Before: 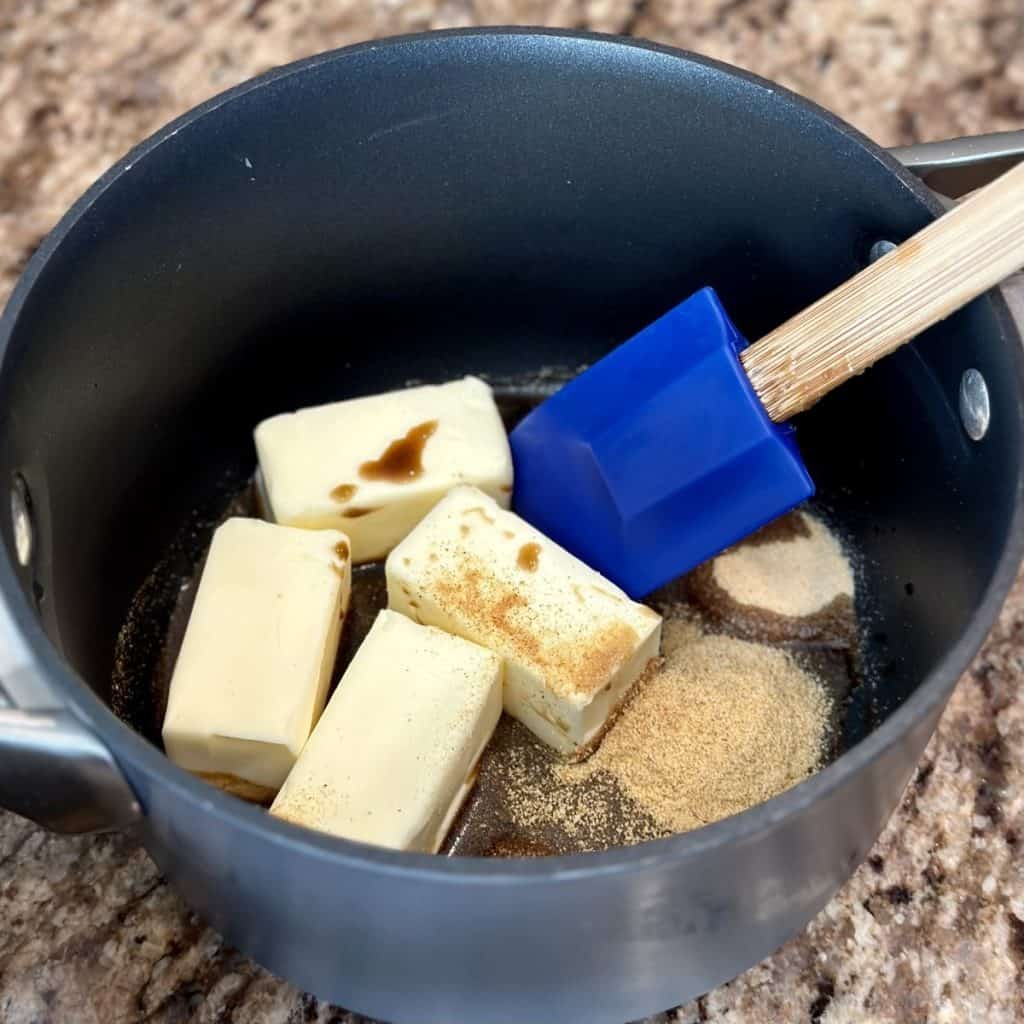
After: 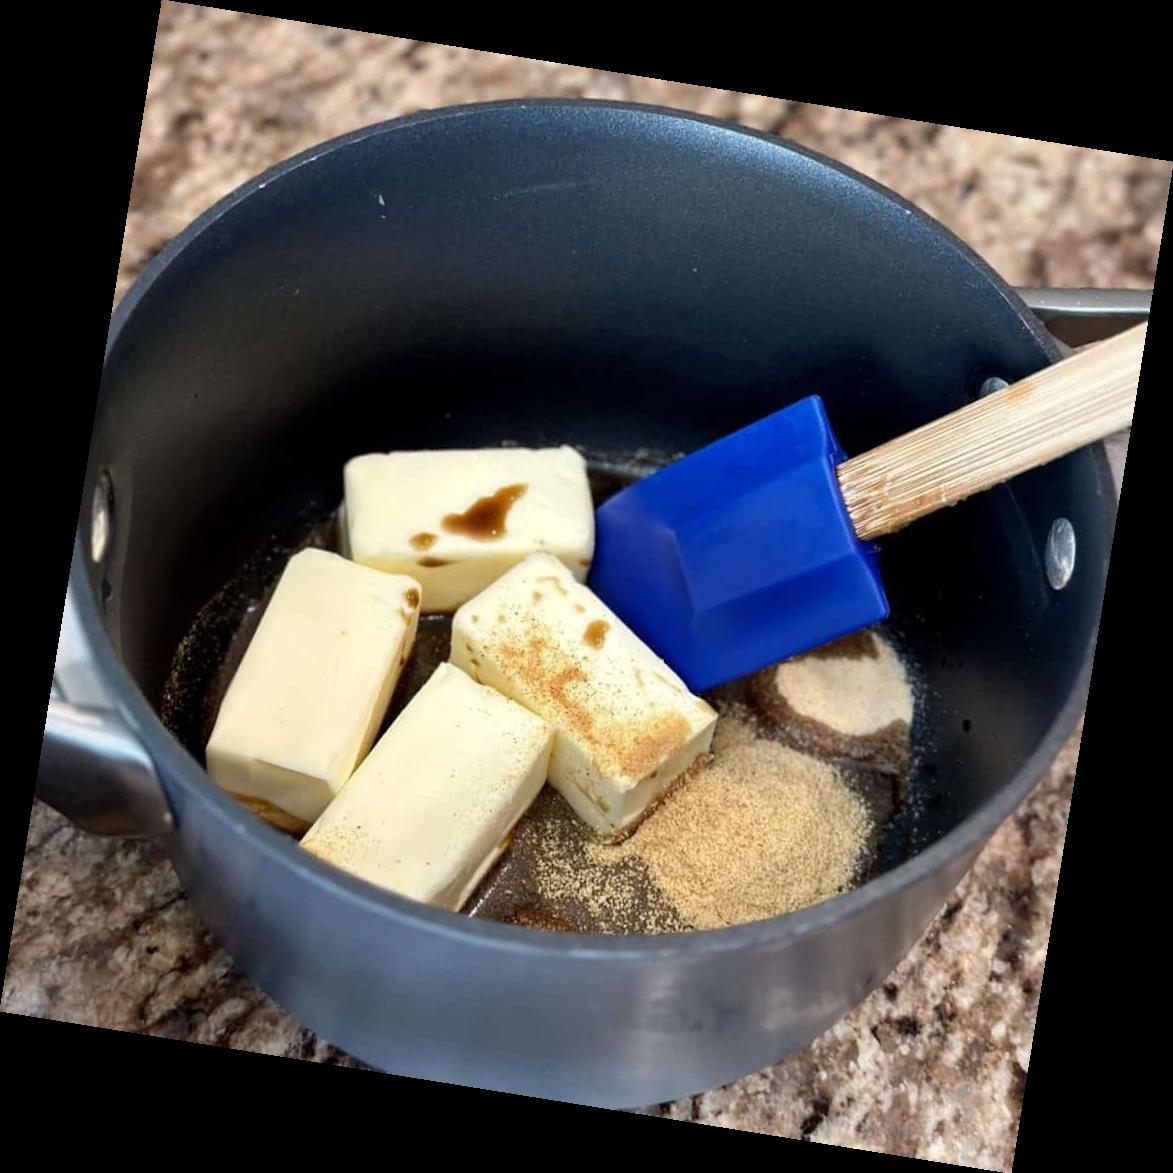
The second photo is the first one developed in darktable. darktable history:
rotate and perspective: rotation 9.12°, automatic cropping off
